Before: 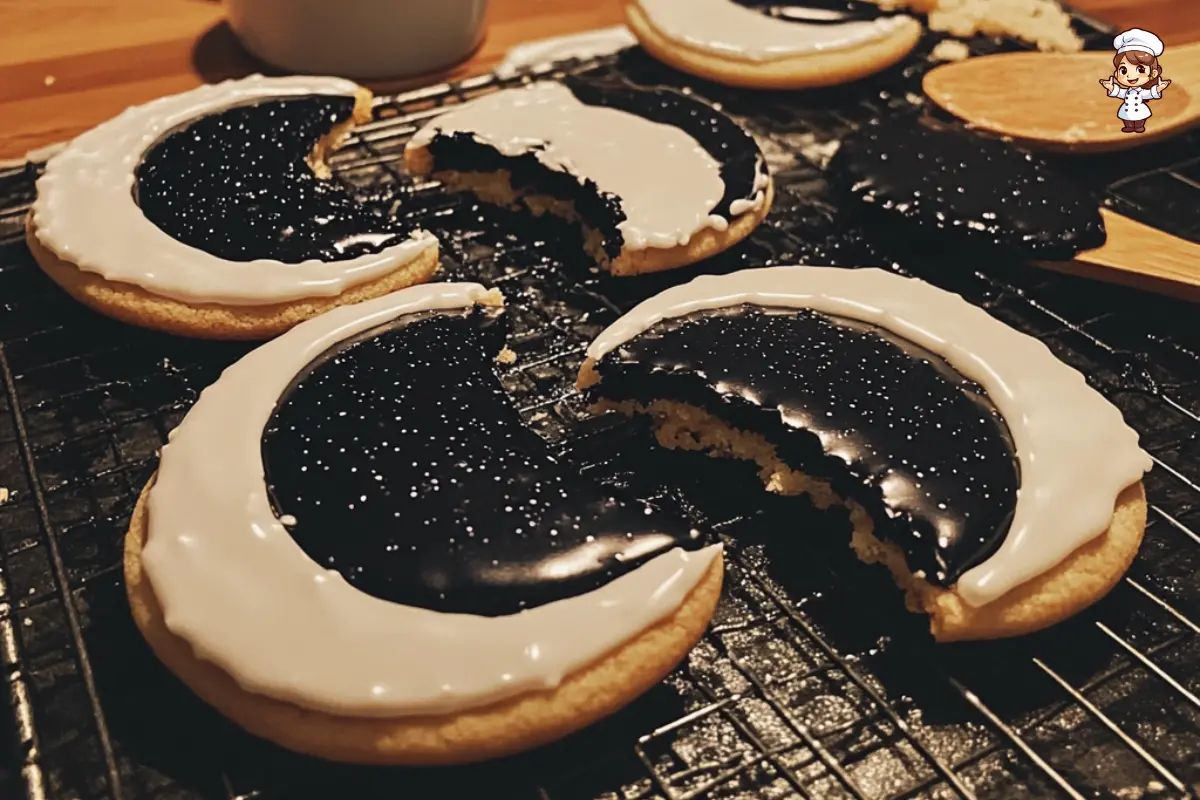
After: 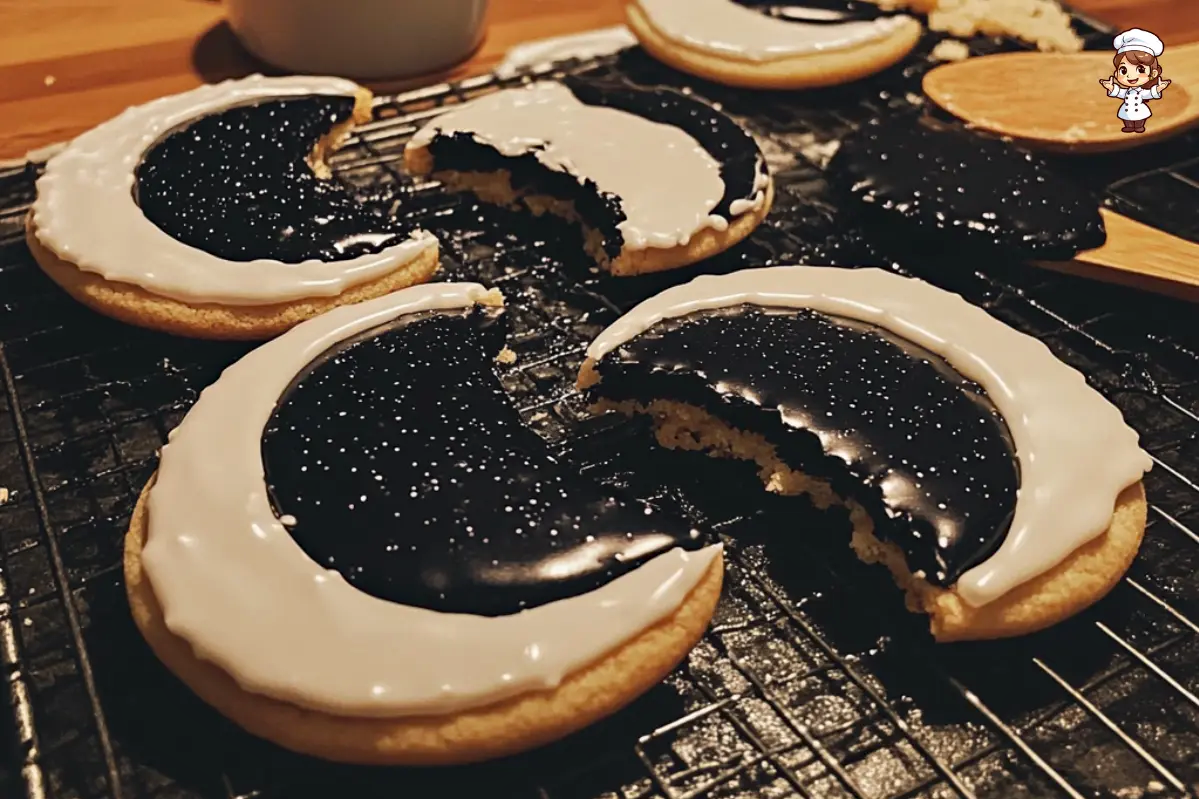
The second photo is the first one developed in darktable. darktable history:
haze removal: strength 0.12, distance 0.25, compatibility mode true, adaptive false
